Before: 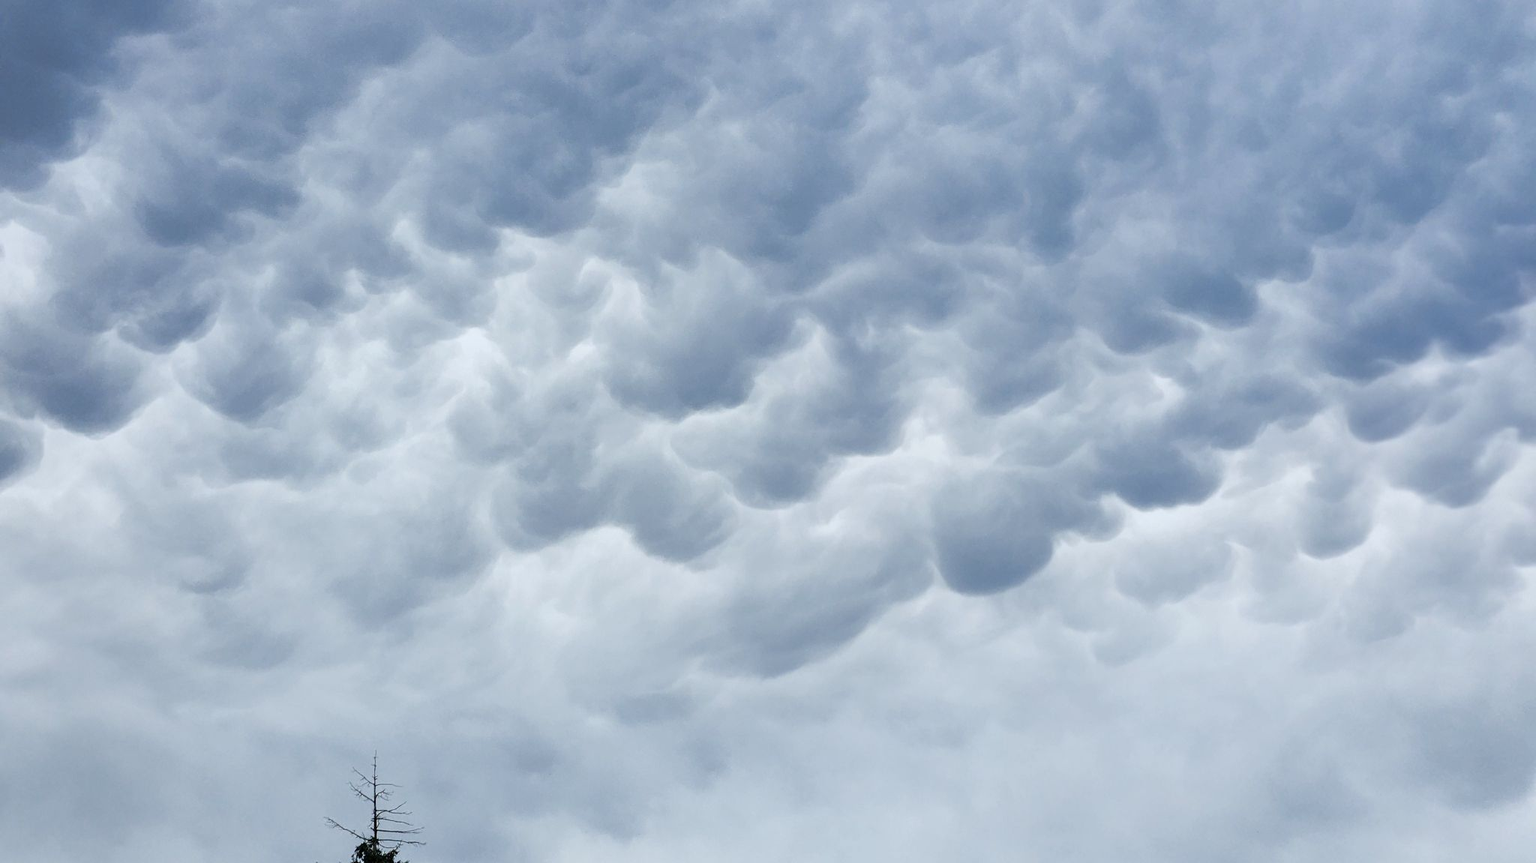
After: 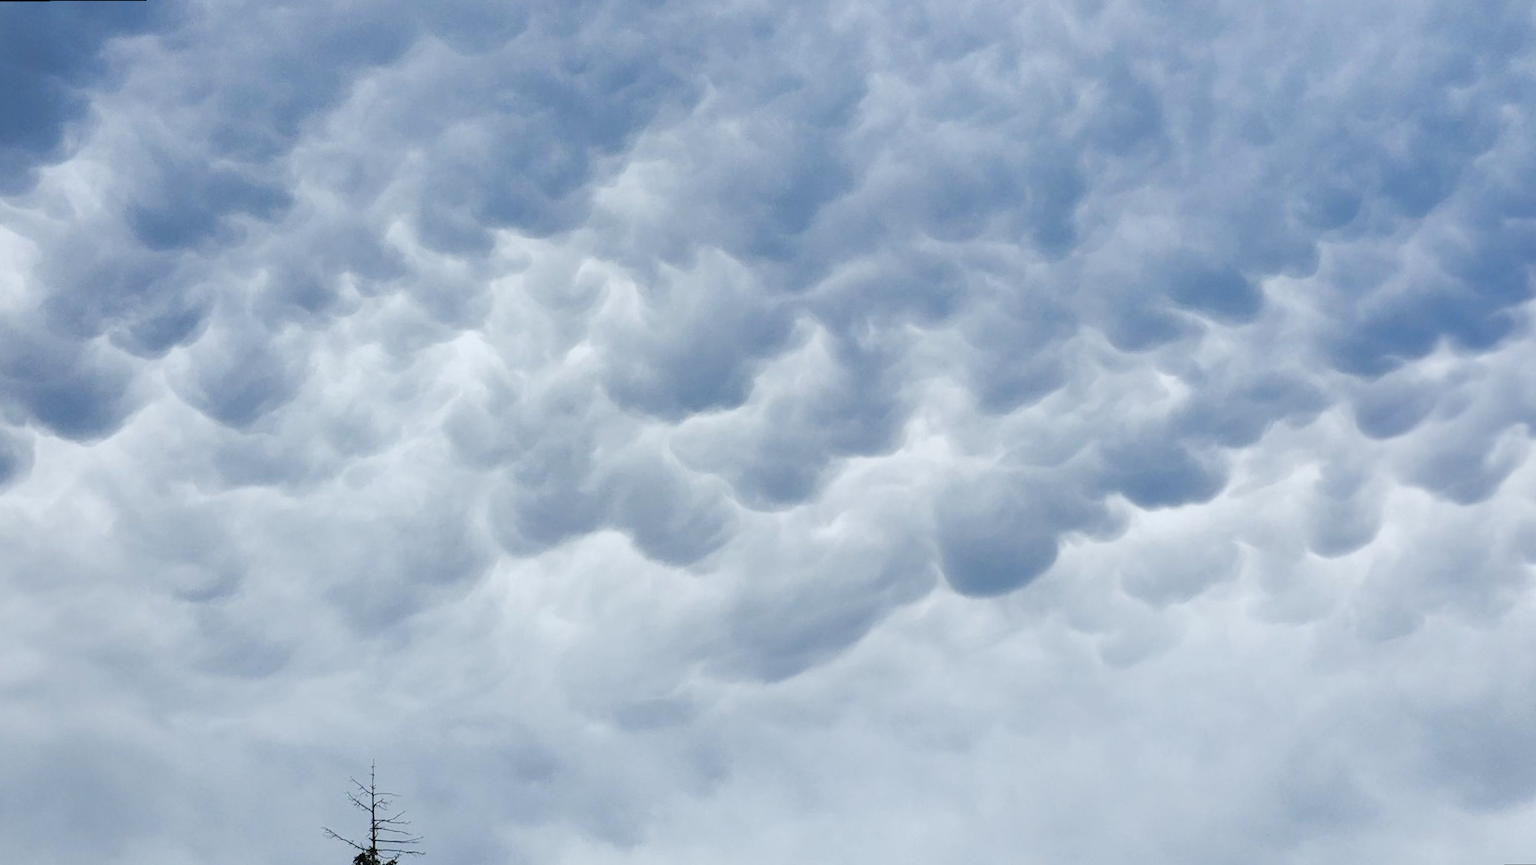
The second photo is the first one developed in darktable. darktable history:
white balance: emerald 1
color balance rgb: perceptual saturation grading › global saturation 20%, perceptual saturation grading › highlights -25%, perceptual saturation grading › shadows 50%
rotate and perspective: rotation -0.45°, automatic cropping original format, crop left 0.008, crop right 0.992, crop top 0.012, crop bottom 0.988
